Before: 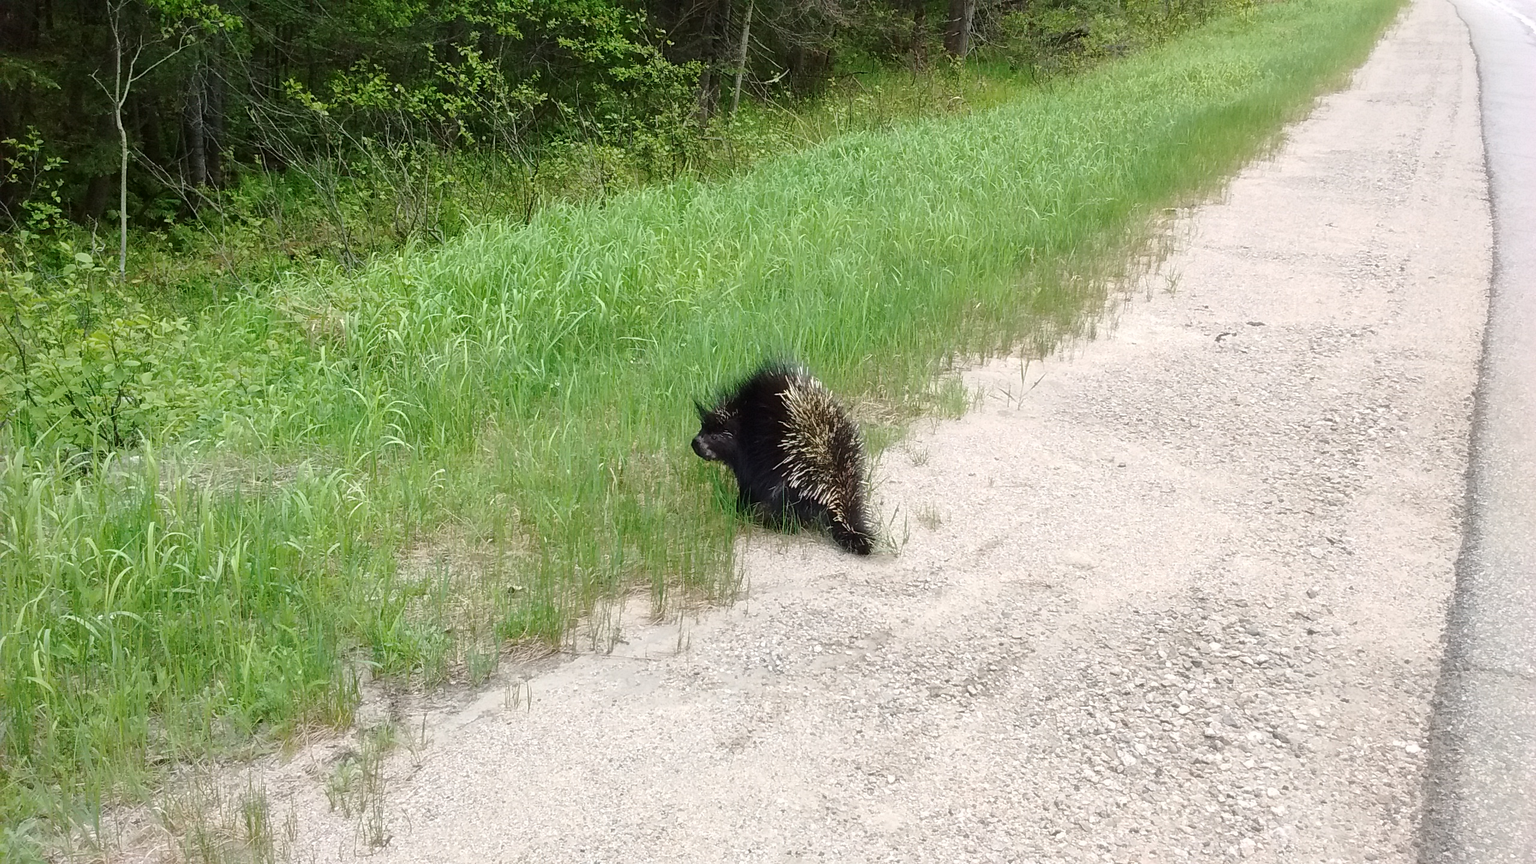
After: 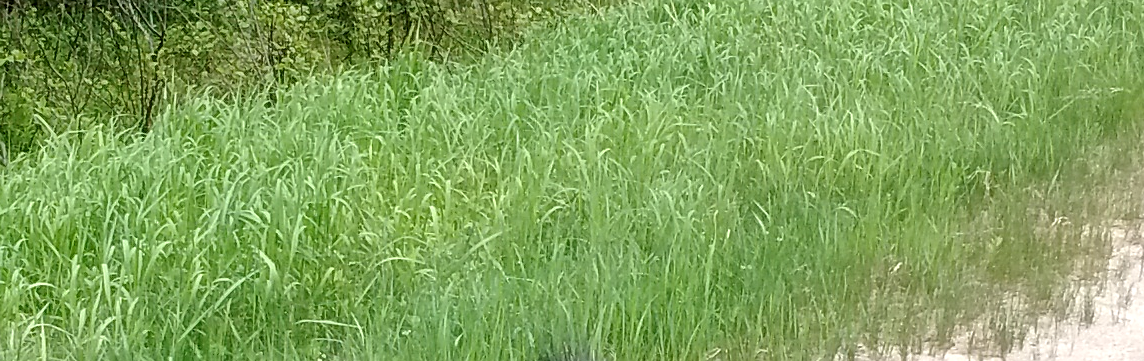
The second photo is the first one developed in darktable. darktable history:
crop: left 28.64%, top 16.832%, right 26.637%, bottom 58.055%
sharpen: radius 1, threshold 1
local contrast: on, module defaults
